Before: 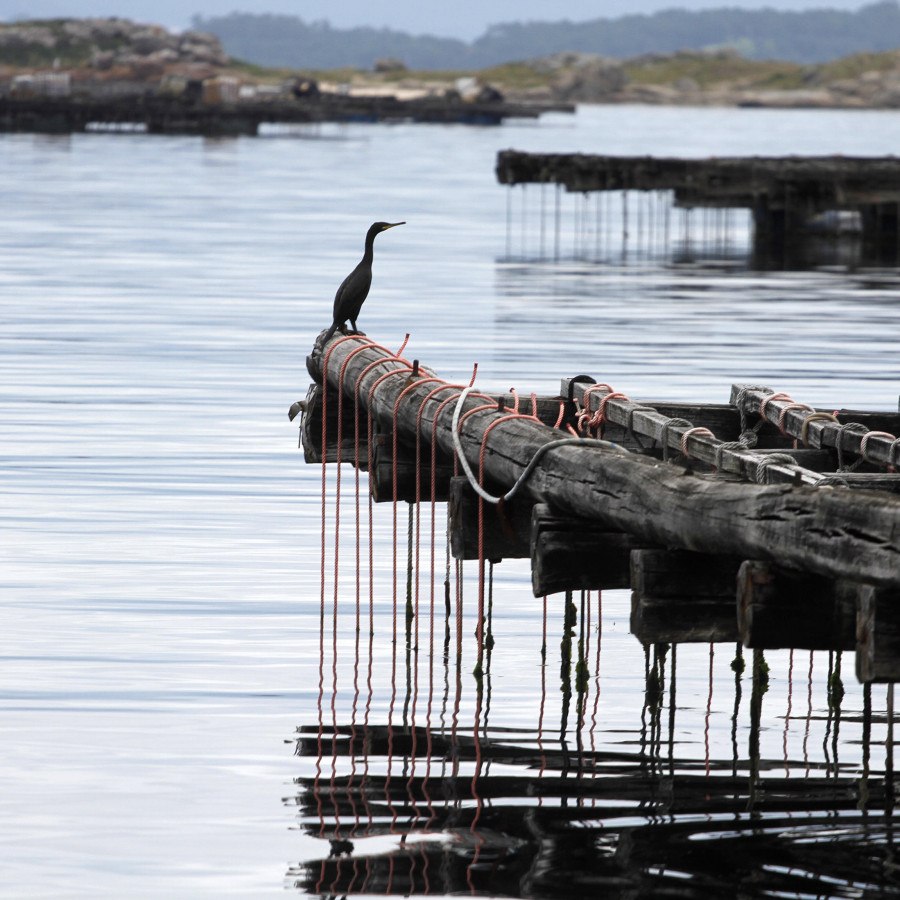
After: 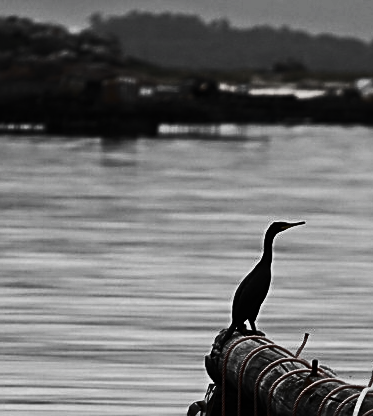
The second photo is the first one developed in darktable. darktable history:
exposure: exposure 0.128 EV, compensate highlight preservation false
crop and rotate: left 11.229%, top 0.076%, right 47.324%, bottom 53.598%
contrast brightness saturation: contrast 0.946, brightness 0.196
color zones: curves: ch0 [(0, 0.613) (0.01, 0.613) (0.245, 0.448) (0.498, 0.529) (0.642, 0.665) (0.879, 0.777) (0.99, 0.613)]; ch1 [(0, 0.035) (0.121, 0.189) (0.259, 0.197) (0.415, 0.061) (0.589, 0.022) (0.732, 0.022) (0.857, 0.026) (0.991, 0.053)]
tone equalizer: -8 EV -1.96 EV, -7 EV -1.97 EV, -6 EV -1.99 EV, -5 EV -1.96 EV, -4 EV -1.99 EV, -3 EV -1.97 EV, -2 EV -1.99 EV, -1 EV -1.61 EV, +0 EV -2 EV, smoothing 1
sharpen: on, module defaults
color correction: highlights a* -0.252, highlights b* -0.069
